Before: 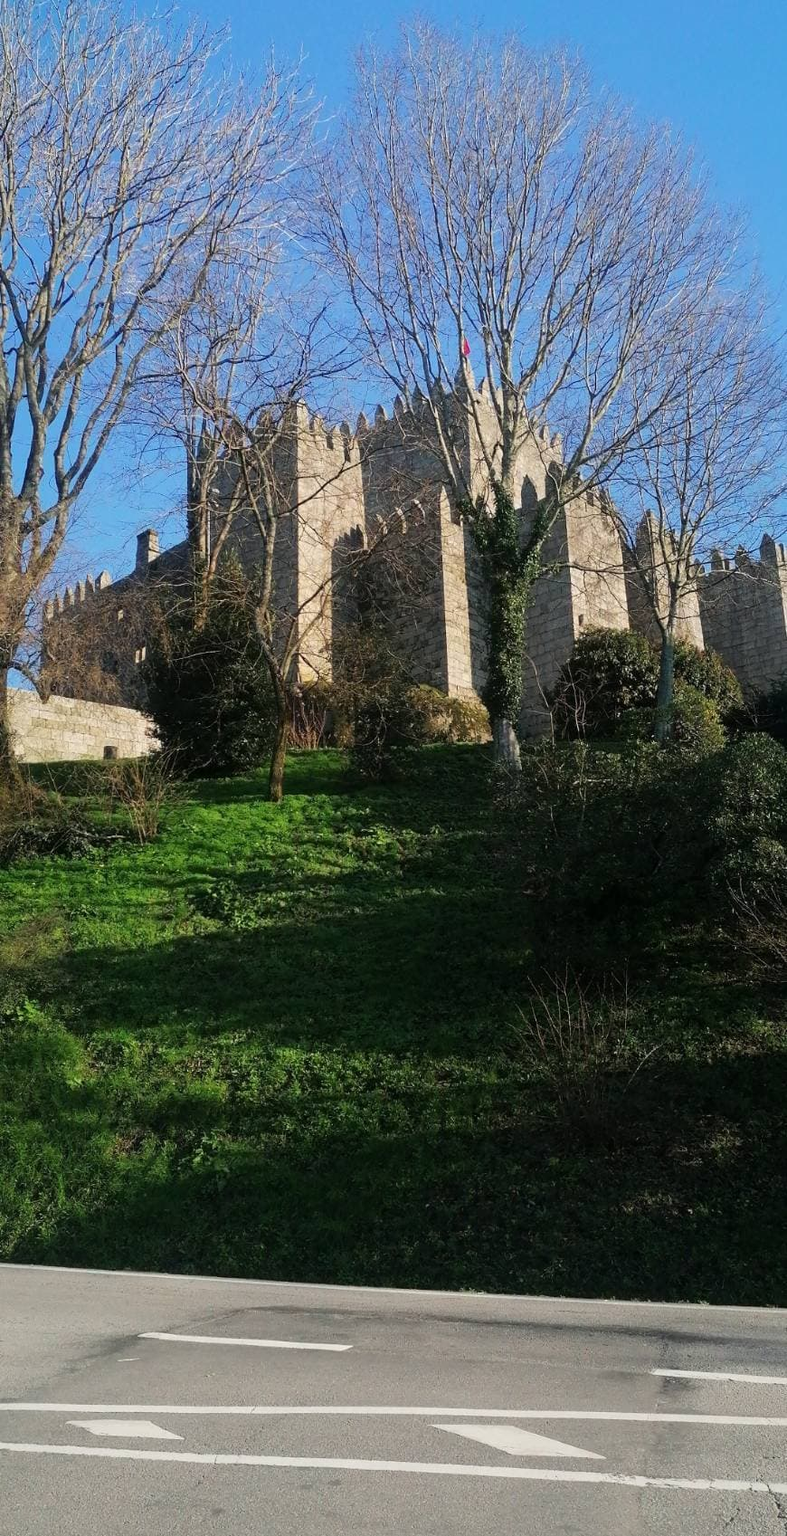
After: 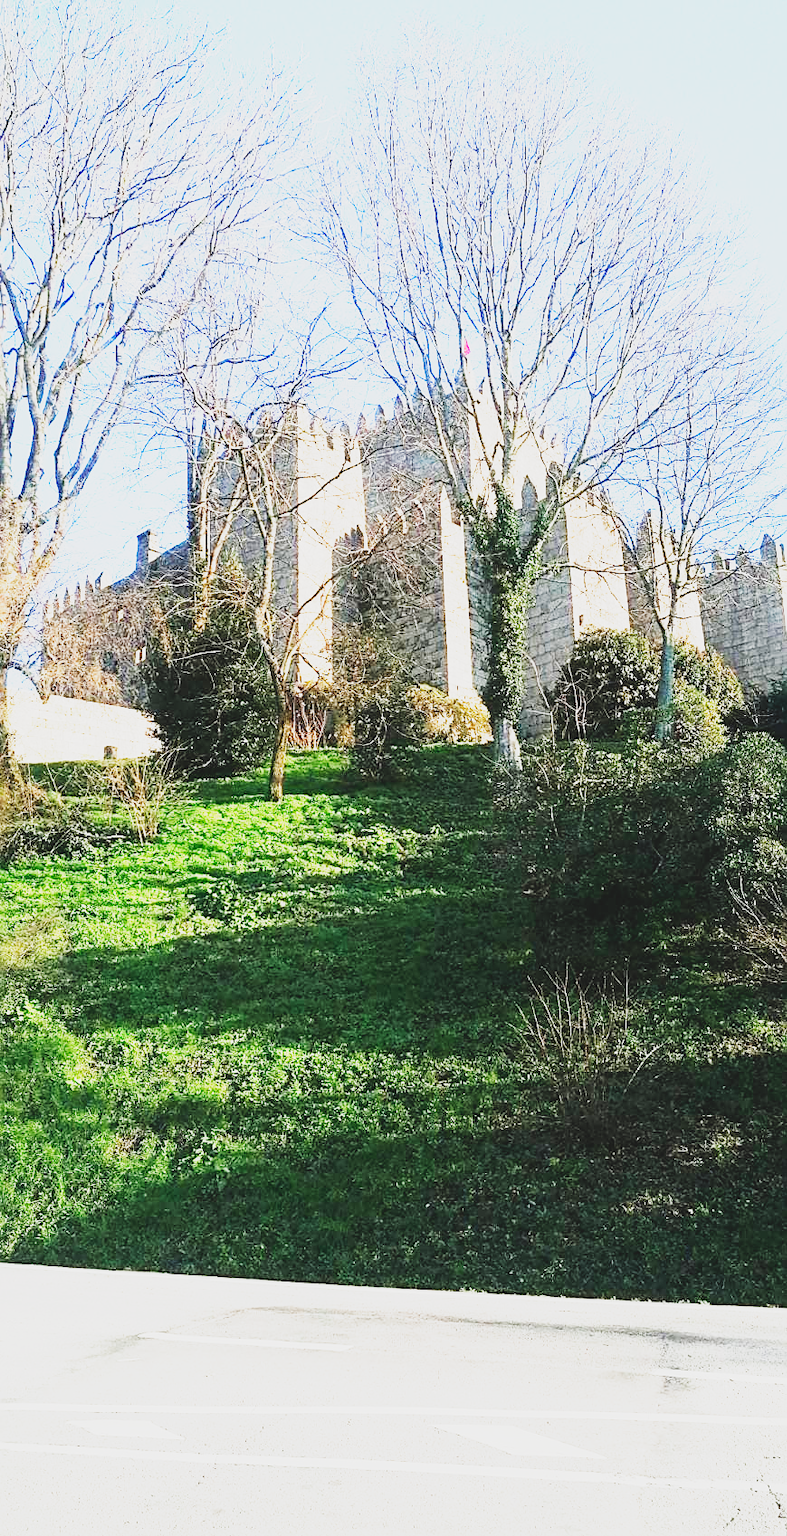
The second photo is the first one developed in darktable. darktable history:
exposure: black level correction 0, exposure 1.391 EV, compensate highlight preservation false
sharpen: on, module defaults
base curve: curves: ch0 [(0, 0) (0.007, 0.004) (0.027, 0.03) (0.046, 0.07) (0.207, 0.54) (0.442, 0.872) (0.673, 0.972) (1, 1)], preserve colors none
contrast brightness saturation: contrast -0.156, brightness 0.045, saturation -0.129
